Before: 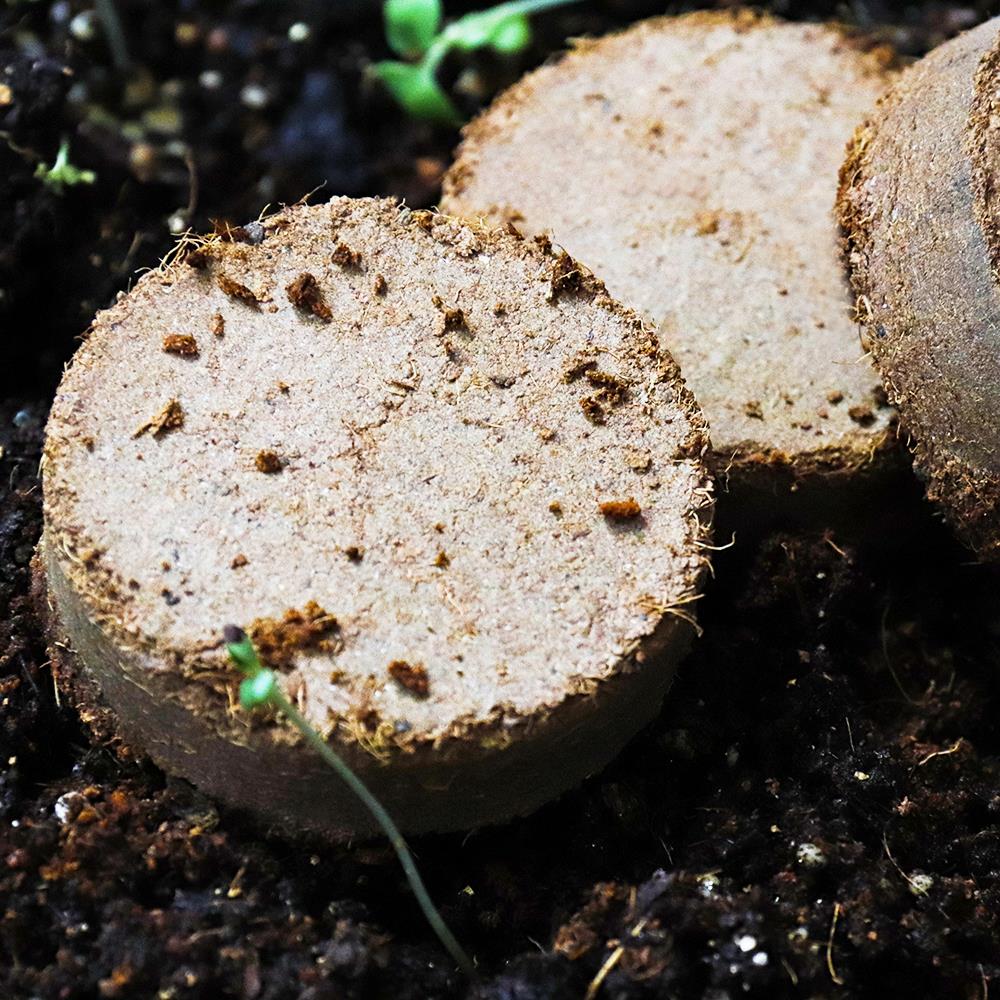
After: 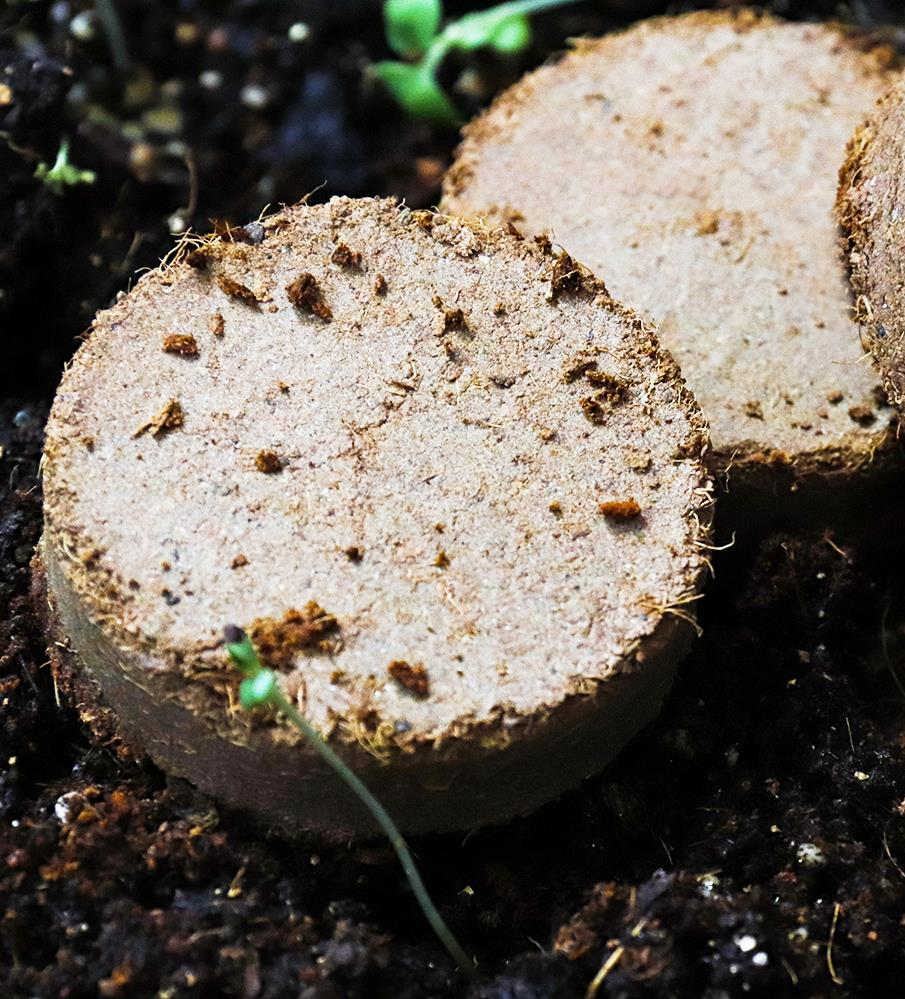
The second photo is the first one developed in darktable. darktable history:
crop: right 9.479%, bottom 0.045%
